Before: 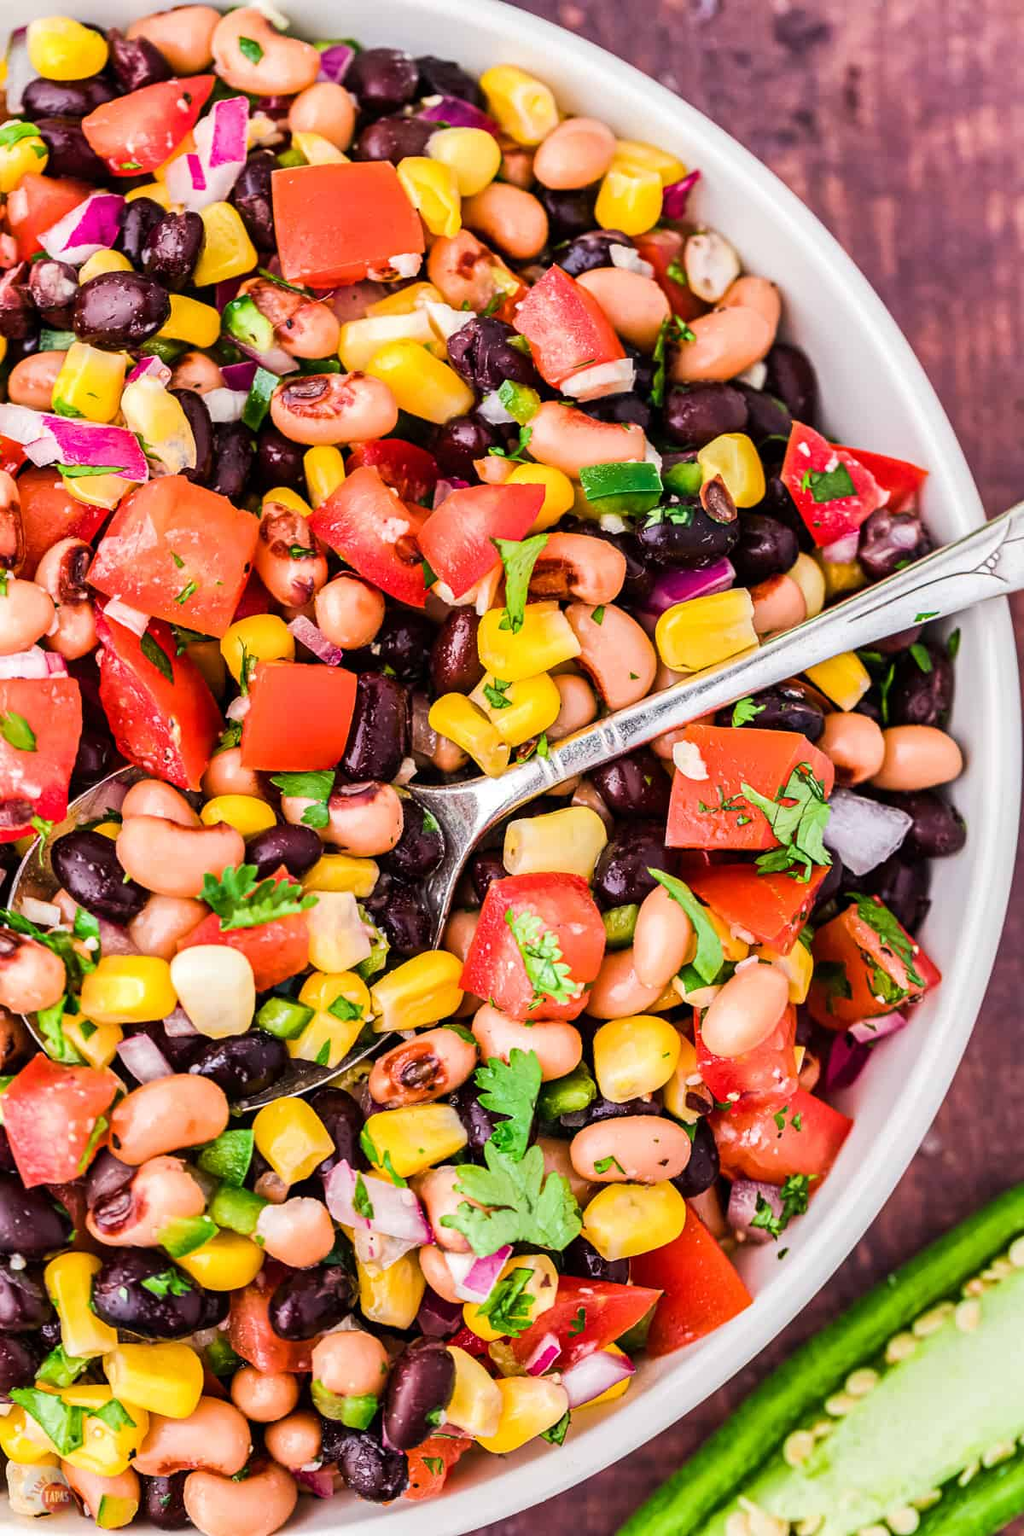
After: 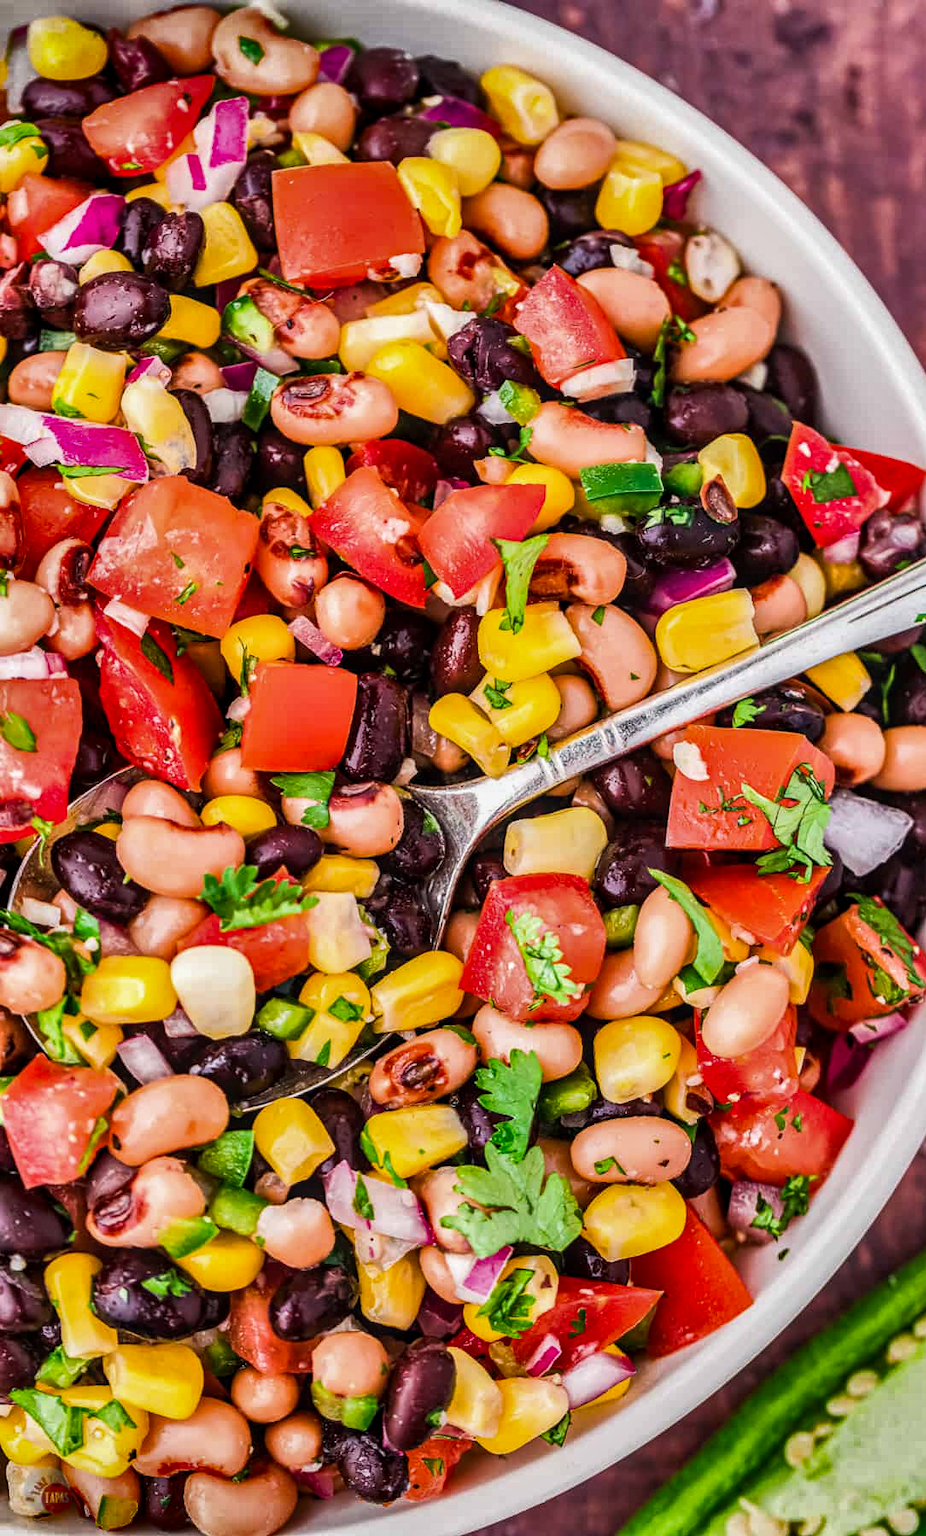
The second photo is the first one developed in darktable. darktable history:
crop: right 9.502%, bottom 0.037%
local contrast: on, module defaults
shadows and highlights: radius 124.07, shadows 98.18, white point adjustment -3.12, highlights -98.37, highlights color adjustment 41.37%, soften with gaussian
